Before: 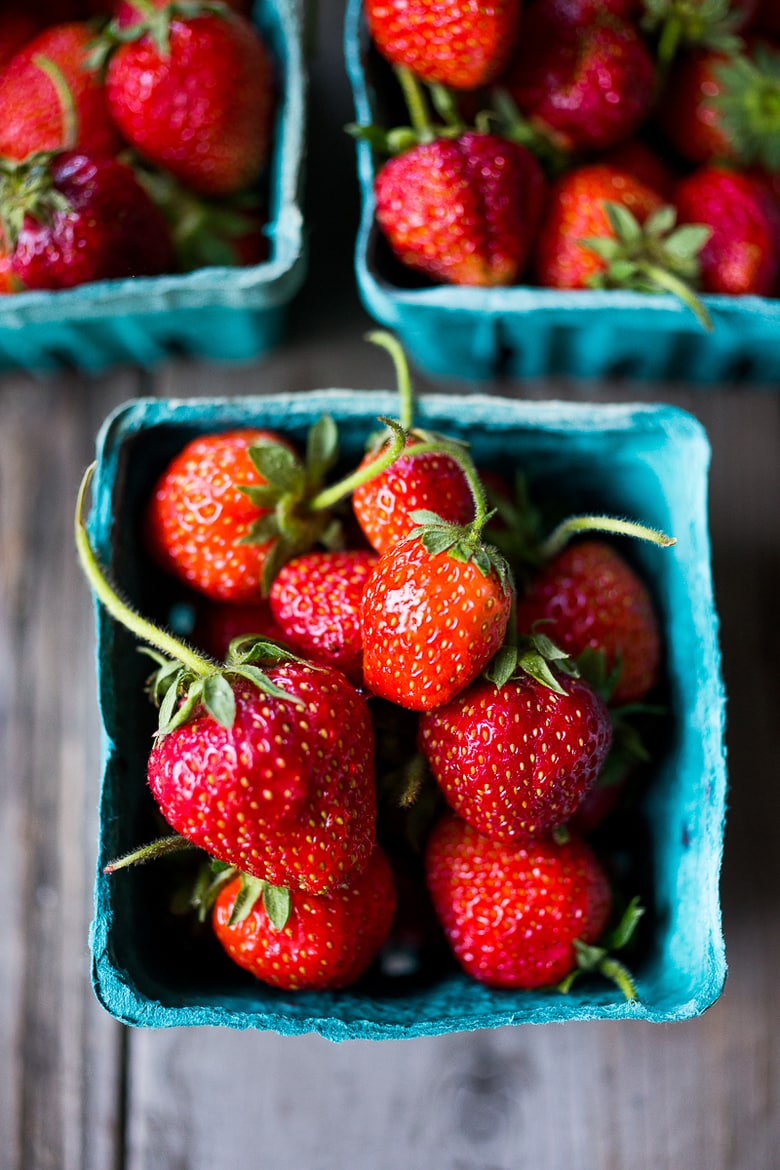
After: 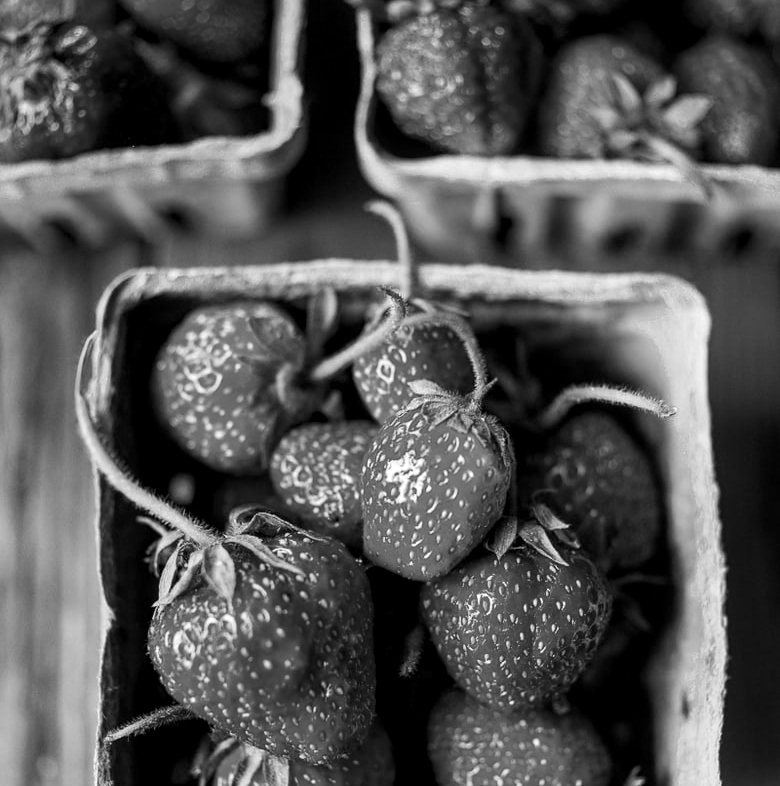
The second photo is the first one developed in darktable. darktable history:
crop: top 11.151%, bottom 21.657%
color calibration: output gray [0.18, 0.41, 0.41, 0], illuminant Planckian (black body), x 0.375, y 0.374, temperature 4105.46 K
local contrast: detail 130%
